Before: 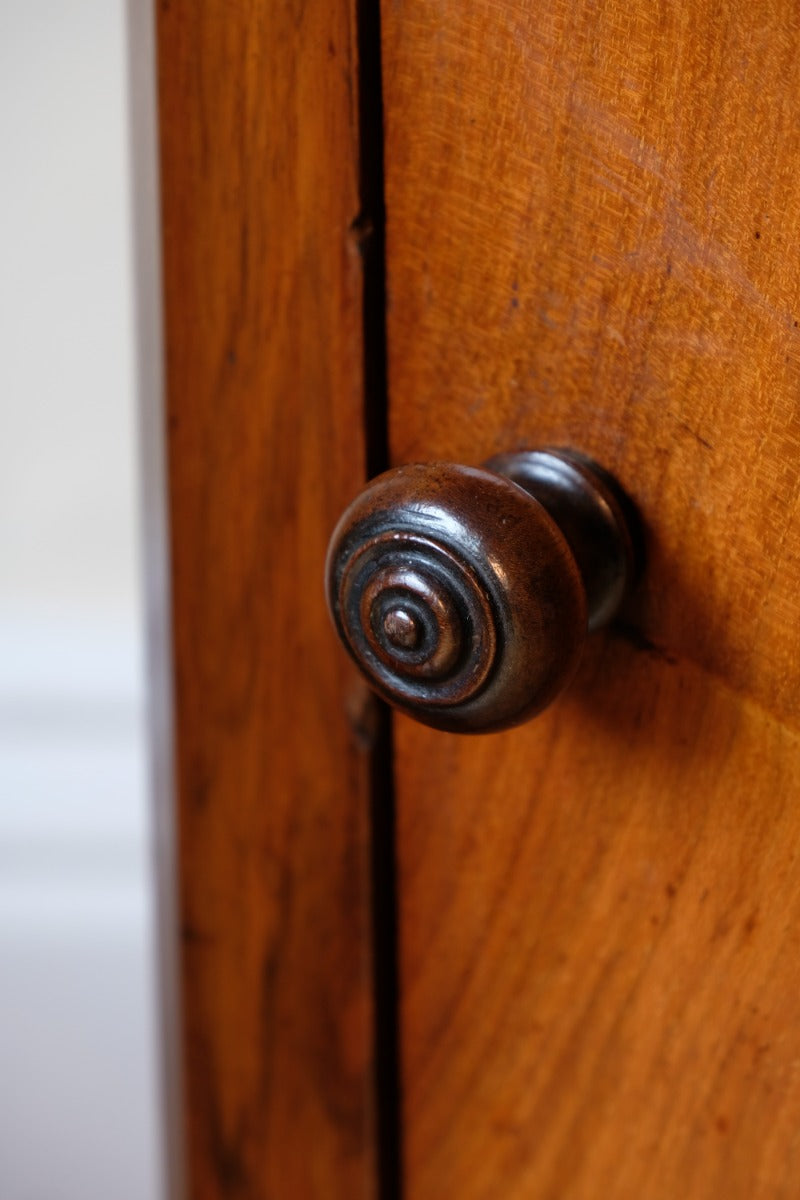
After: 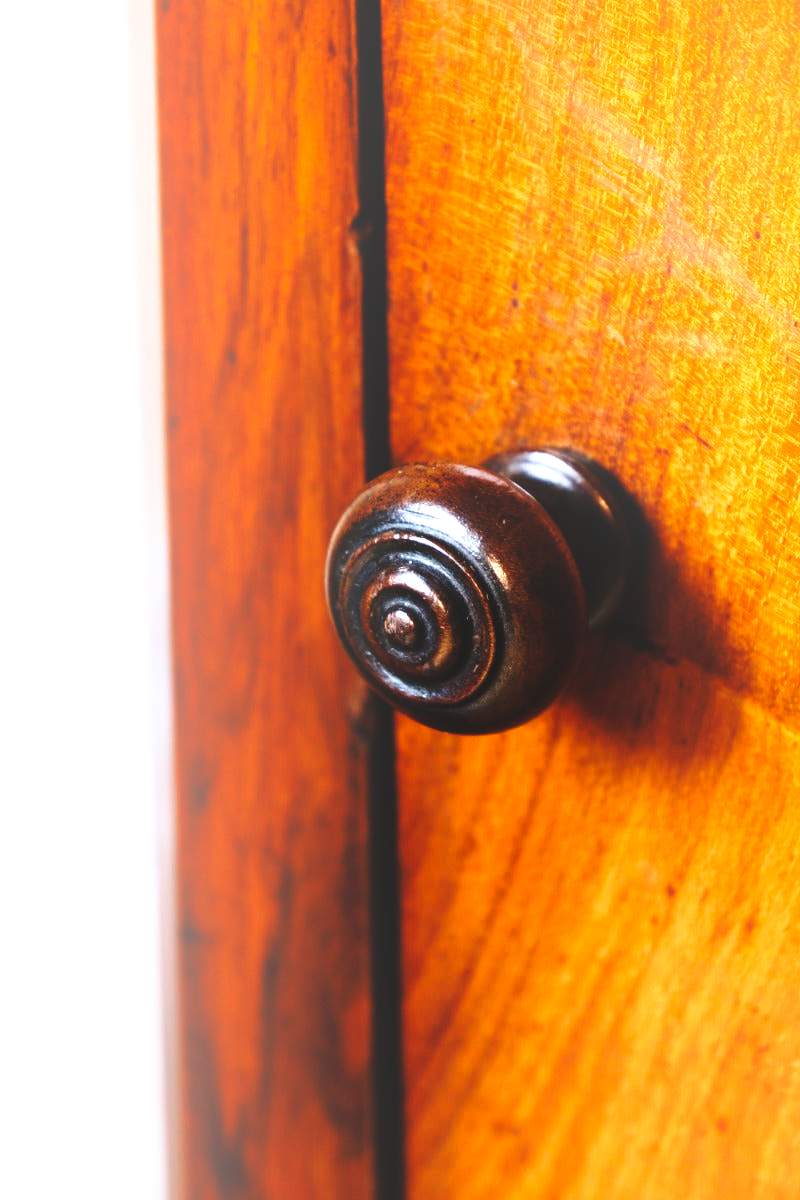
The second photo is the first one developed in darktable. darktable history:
bloom: size 40%
tone equalizer: -8 EV -1.08 EV, -7 EV -1.01 EV, -6 EV -0.867 EV, -5 EV -0.578 EV, -3 EV 0.578 EV, -2 EV 0.867 EV, -1 EV 1.01 EV, +0 EV 1.08 EV, edges refinement/feathering 500, mask exposure compensation -1.57 EV, preserve details no
base curve: curves: ch0 [(0, 0) (0.026, 0.03) (0.109, 0.232) (0.351, 0.748) (0.669, 0.968) (1, 1)], preserve colors none
